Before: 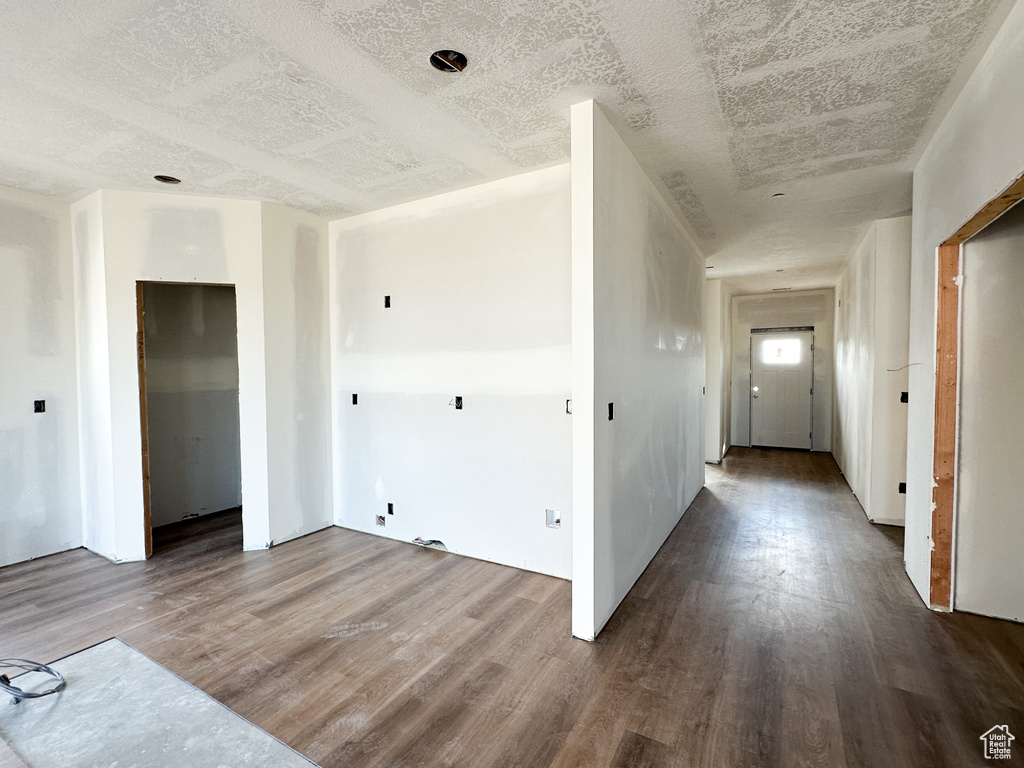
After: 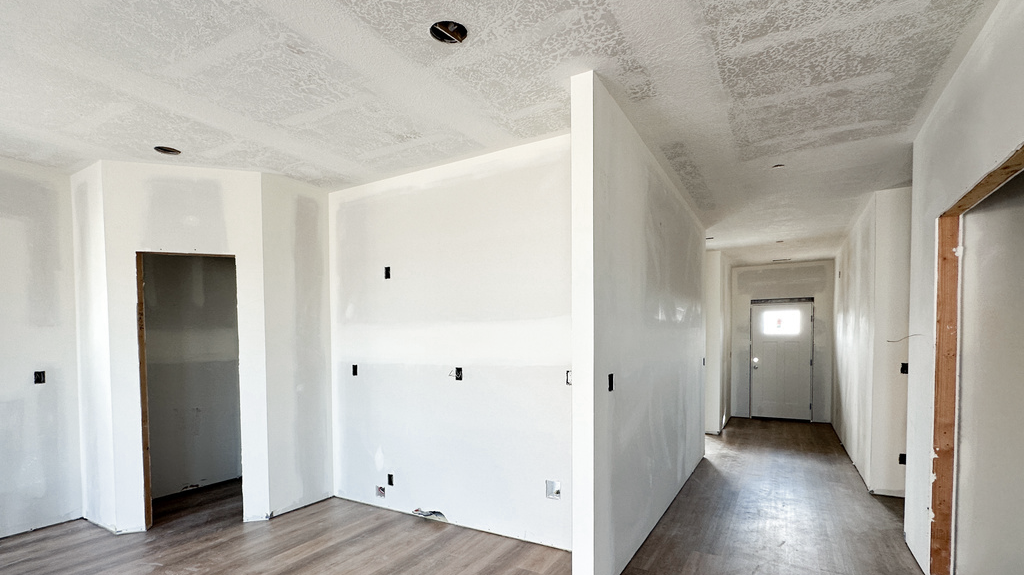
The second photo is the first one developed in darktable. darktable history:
color zones: curves: ch0 [(0, 0.5) (0.125, 0.4) (0.25, 0.5) (0.375, 0.4) (0.5, 0.4) (0.625, 0.35) (0.75, 0.35) (0.875, 0.5)]; ch1 [(0, 0.35) (0.125, 0.45) (0.25, 0.35) (0.375, 0.35) (0.5, 0.35) (0.625, 0.35) (0.75, 0.45) (0.875, 0.35)]; ch2 [(0, 0.6) (0.125, 0.5) (0.25, 0.5) (0.375, 0.6) (0.5, 0.6) (0.625, 0.5) (0.75, 0.5) (0.875, 0.5)]
crop: top 3.895%, bottom 21.212%
